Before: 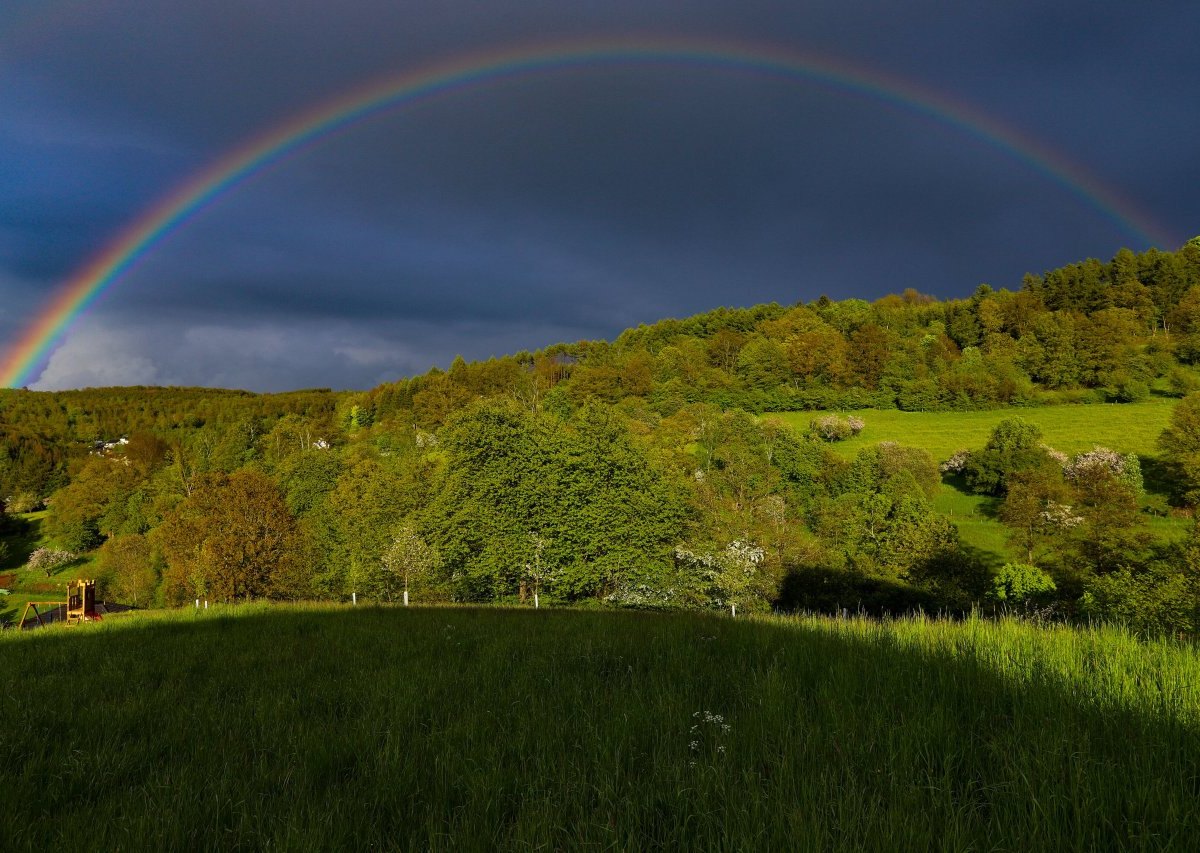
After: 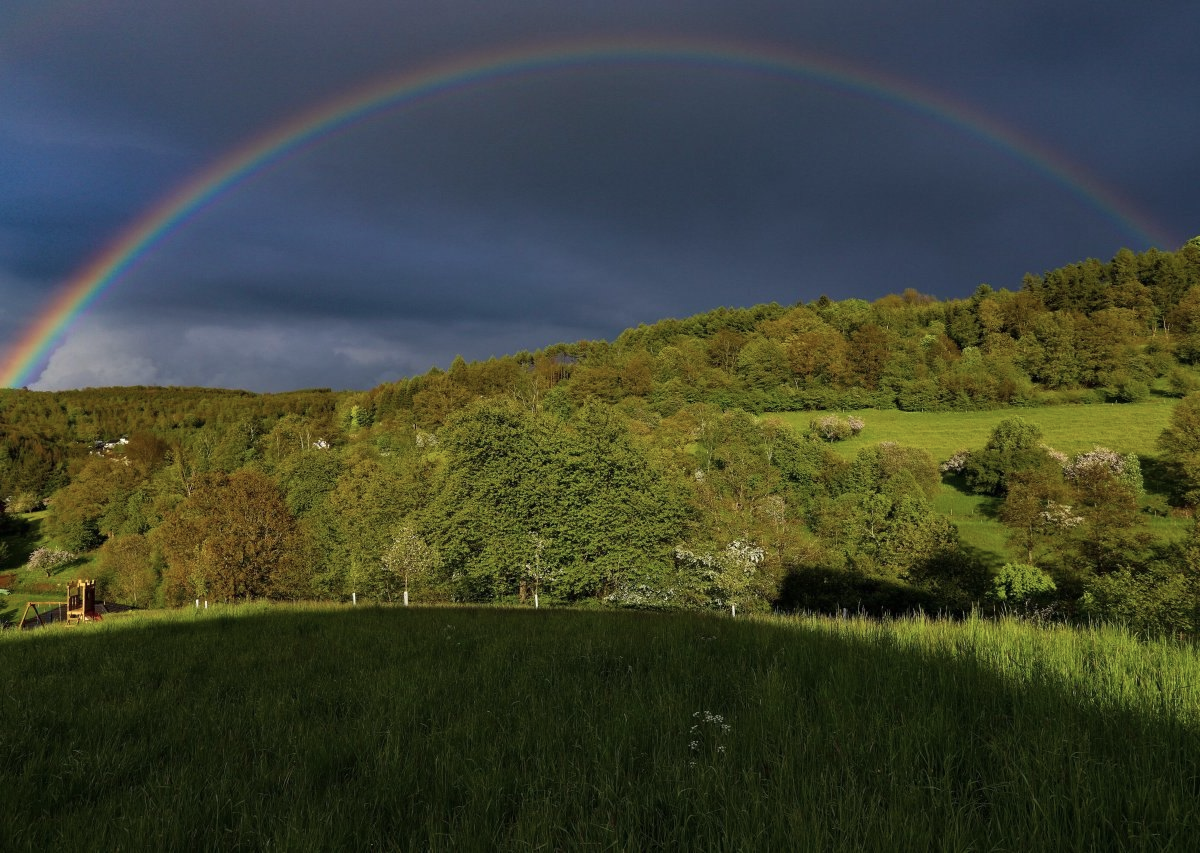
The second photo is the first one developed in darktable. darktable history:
color correction: highlights b* -0.008, saturation 0.823
